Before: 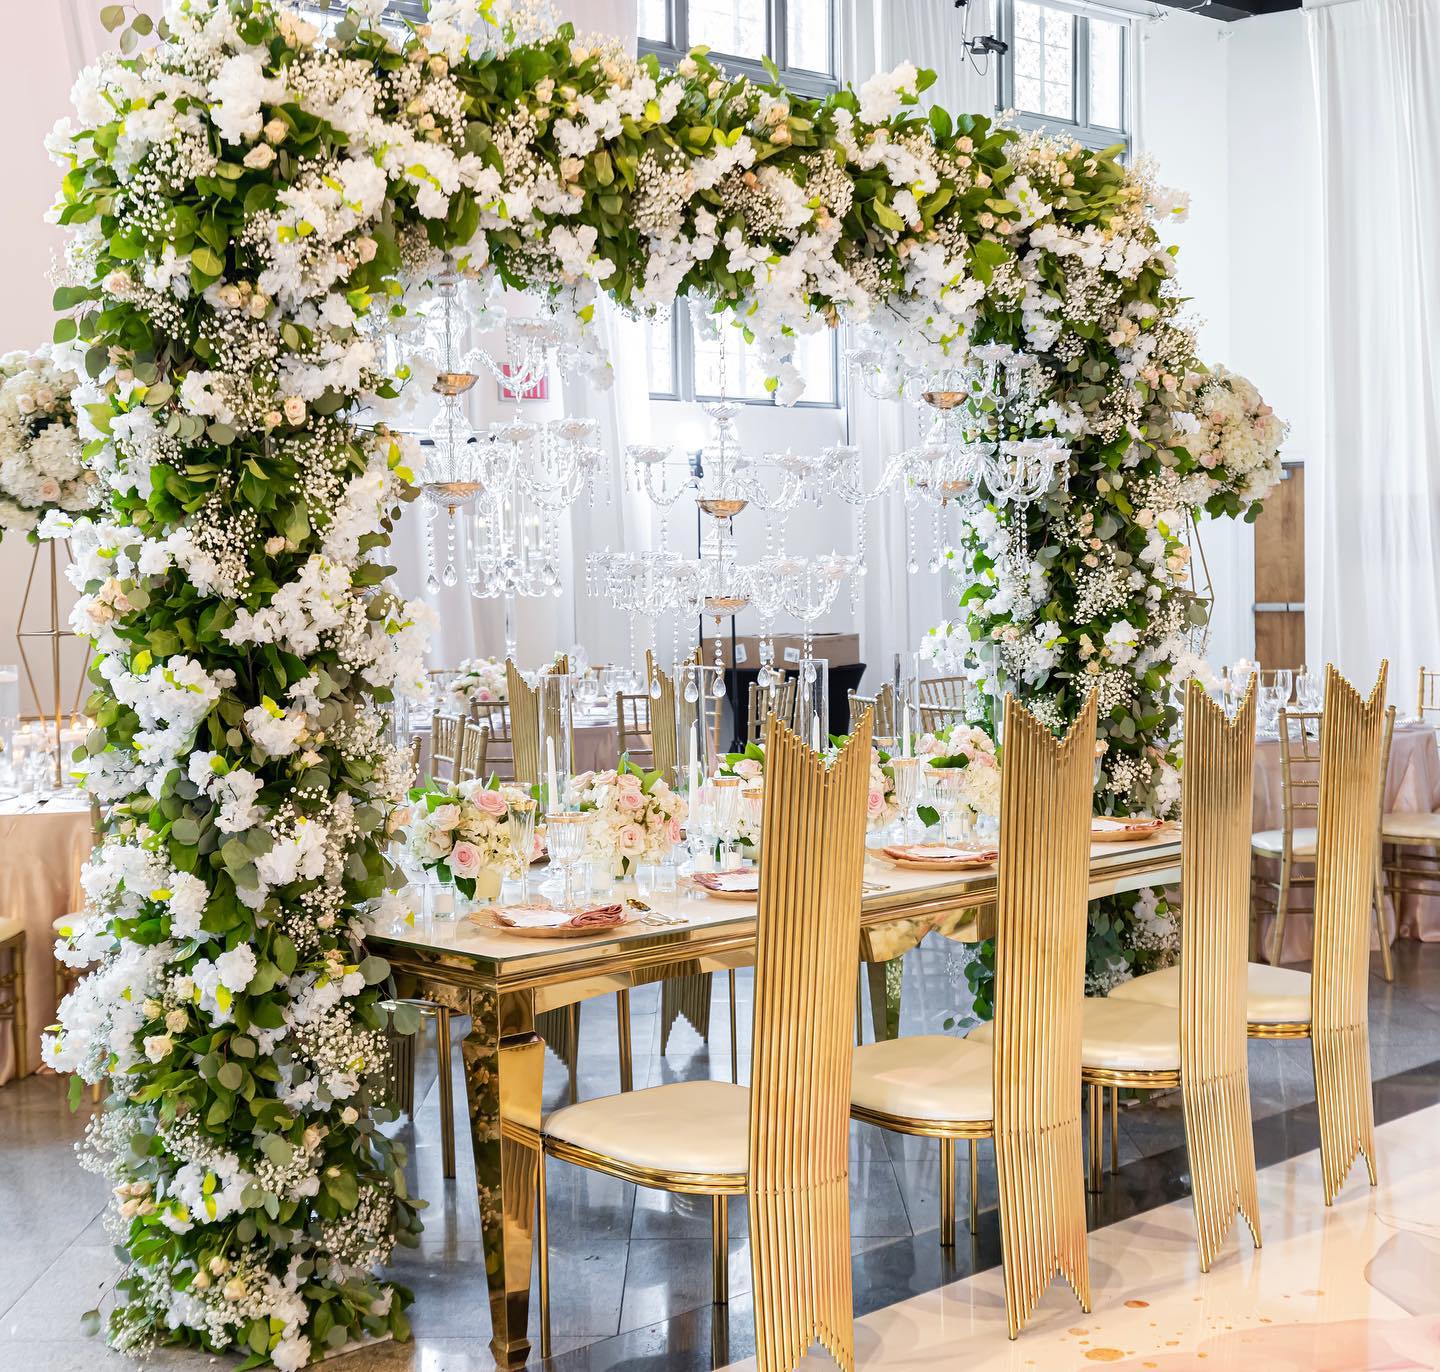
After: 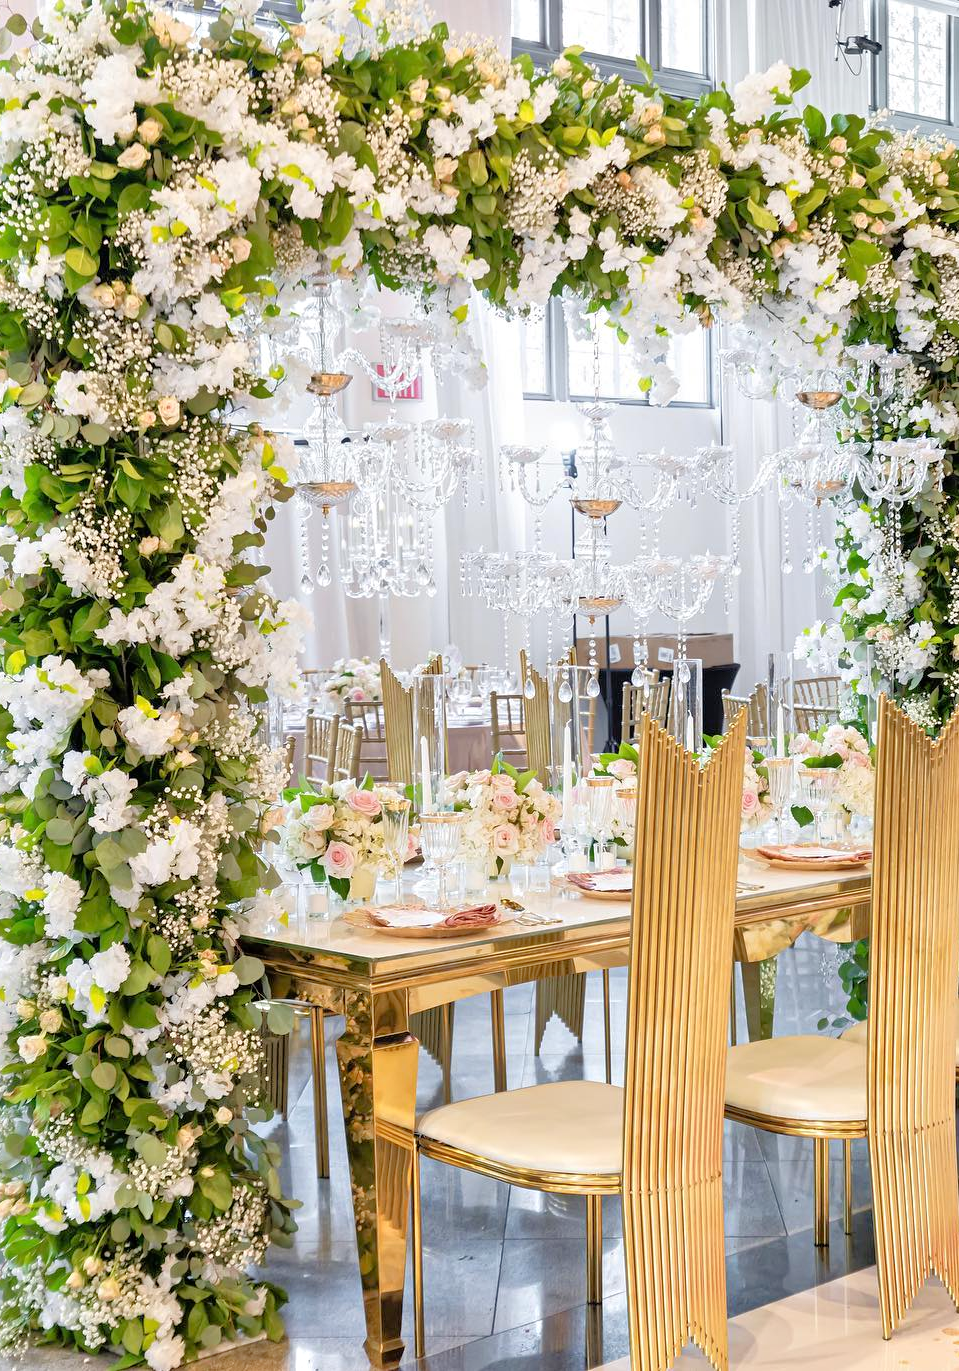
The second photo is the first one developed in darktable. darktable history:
crop and rotate: left 8.786%, right 24.548%
tone equalizer: -7 EV 0.15 EV, -6 EV 0.6 EV, -5 EV 1.15 EV, -4 EV 1.33 EV, -3 EV 1.15 EV, -2 EV 0.6 EV, -1 EV 0.15 EV, mask exposure compensation -0.5 EV
